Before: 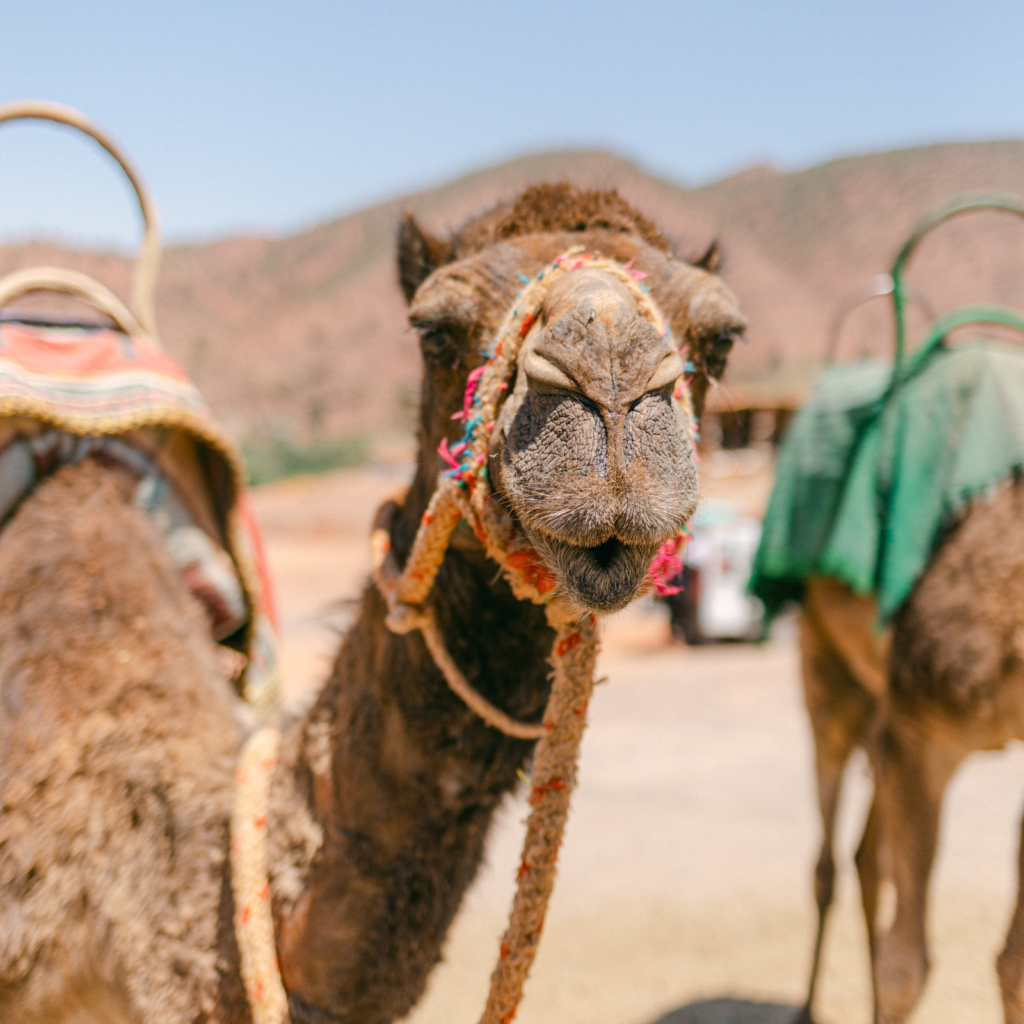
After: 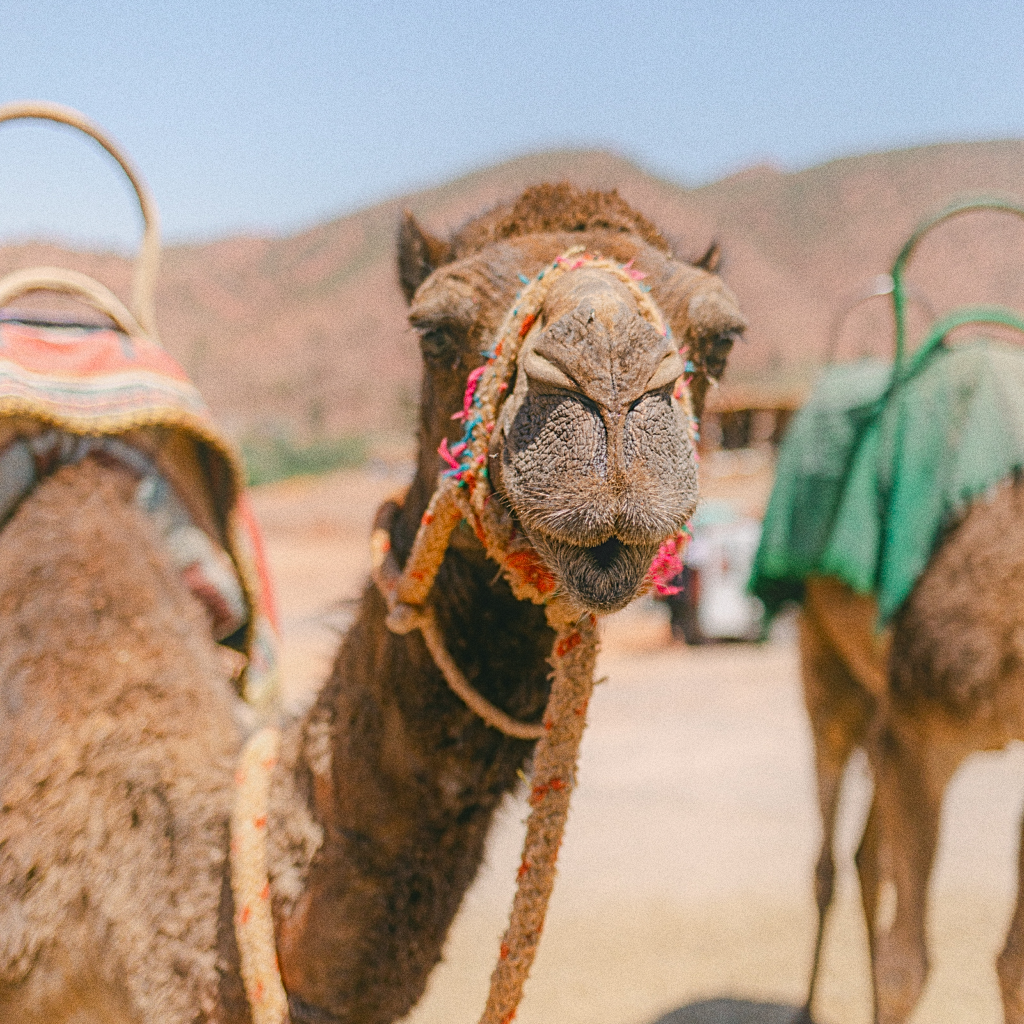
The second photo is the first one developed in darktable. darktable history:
sharpen: on, module defaults
grain: coarseness 8.68 ISO, strength 31.94%
contrast equalizer: y [[0.439, 0.44, 0.442, 0.457, 0.493, 0.498], [0.5 ×6], [0.5 ×6], [0 ×6], [0 ×6]]
